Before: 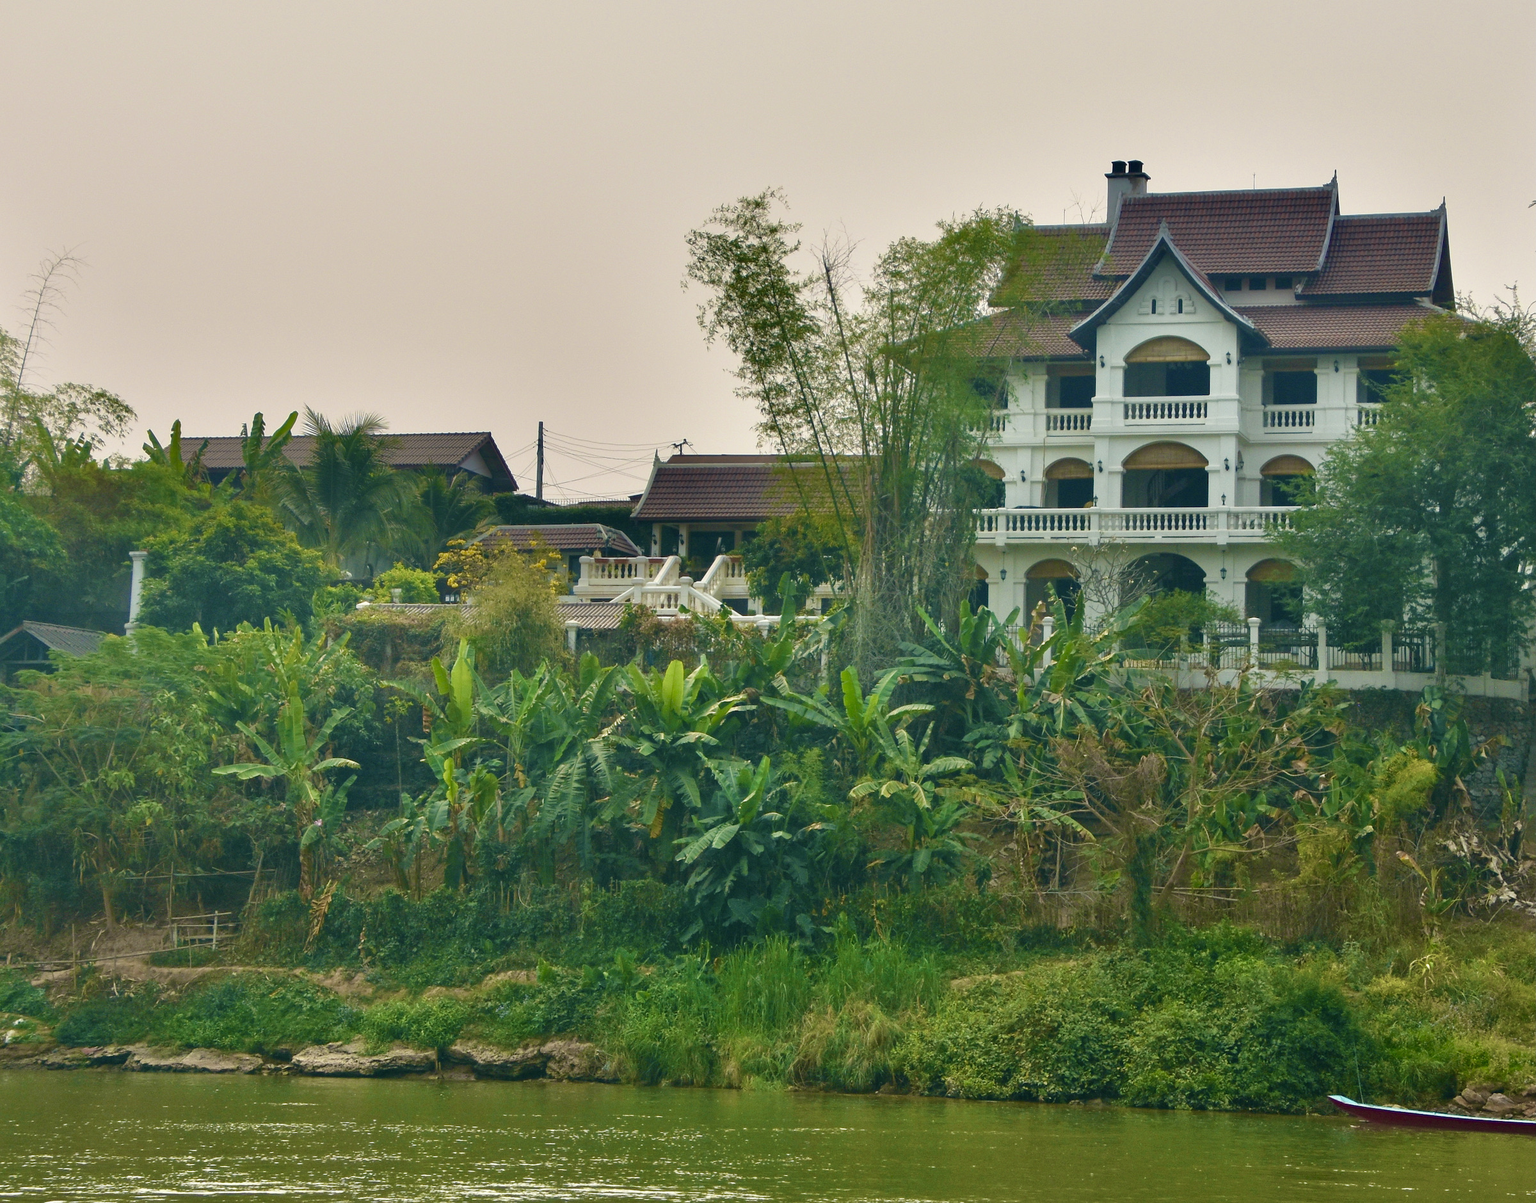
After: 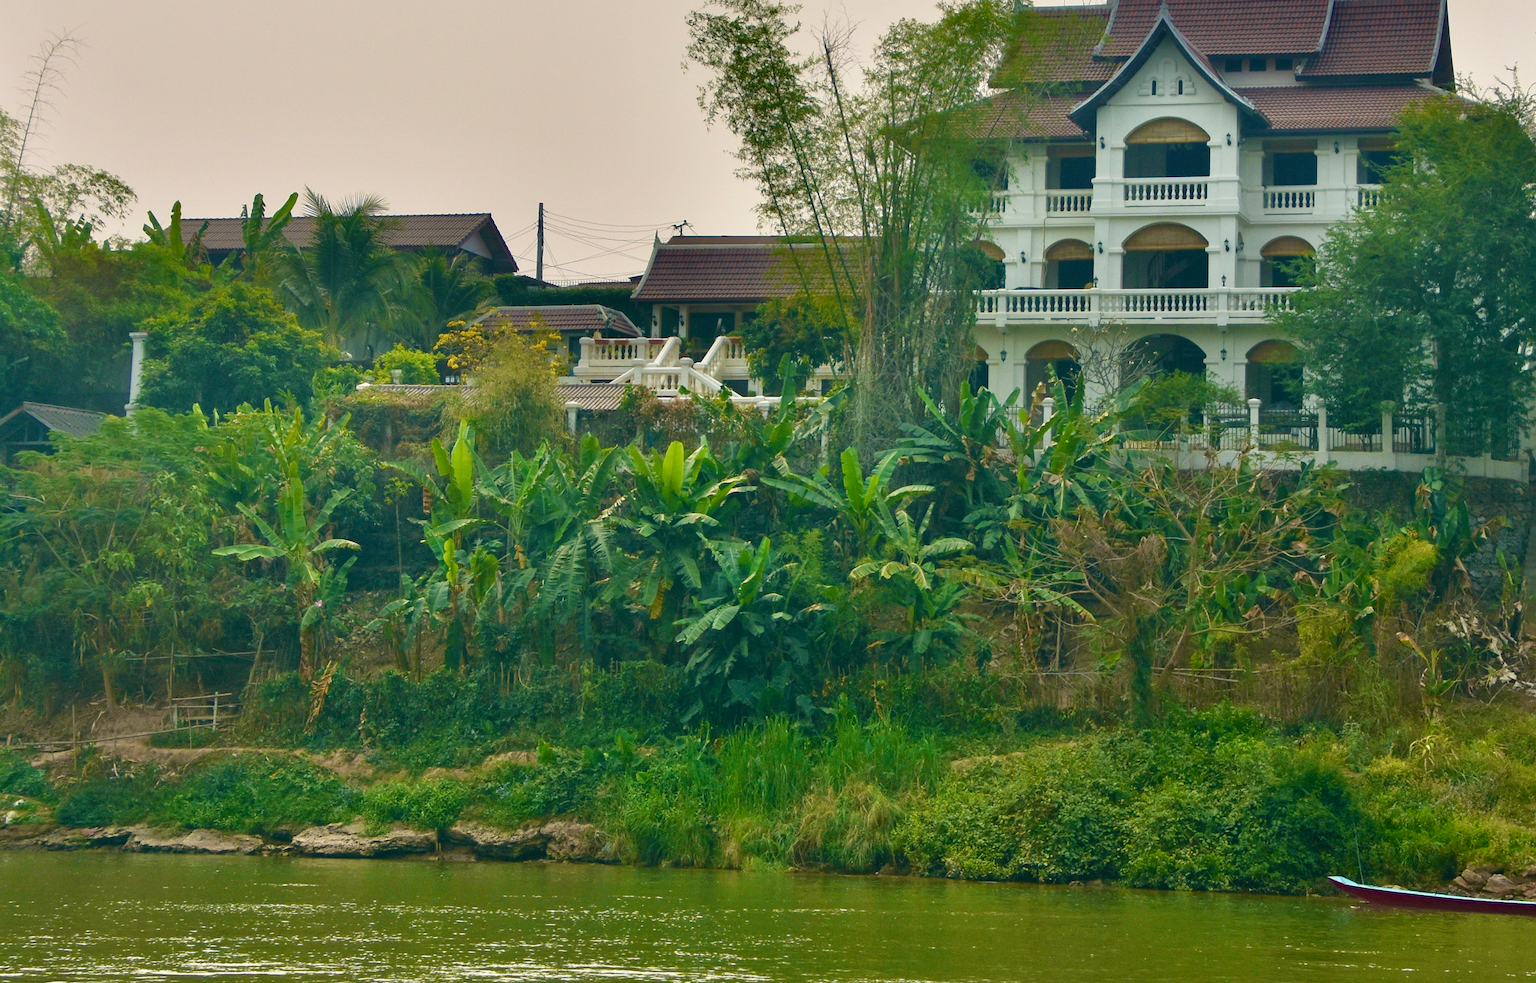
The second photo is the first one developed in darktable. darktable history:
crop and rotate: top 18.222%
